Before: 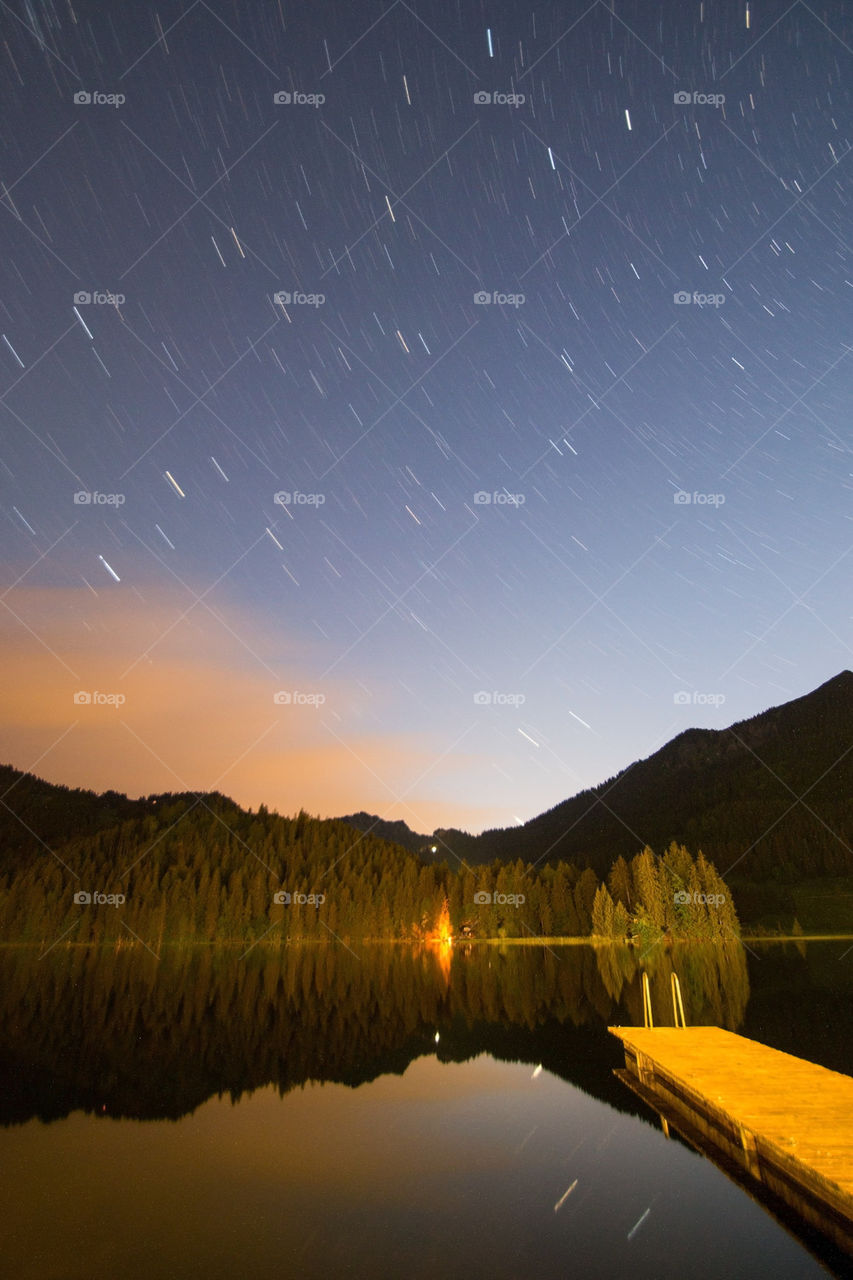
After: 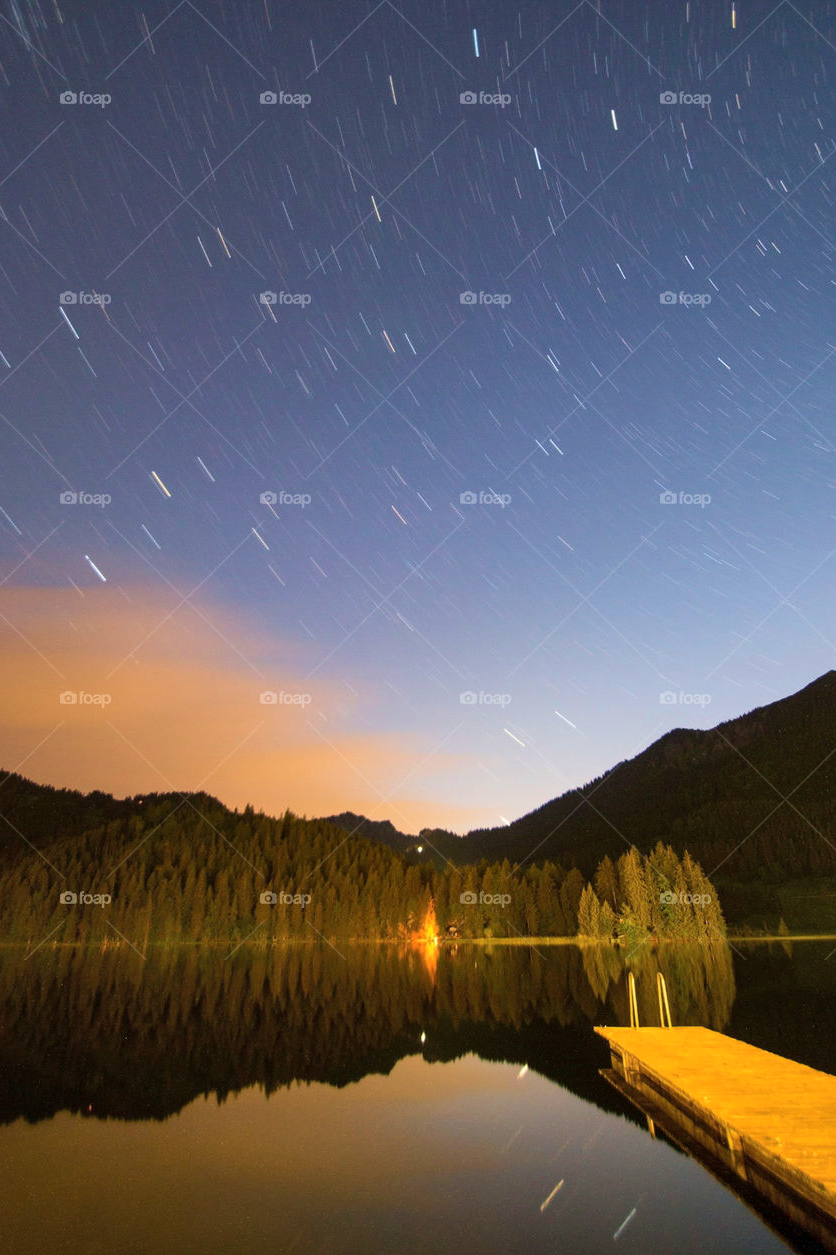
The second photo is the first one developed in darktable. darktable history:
crop: left 1.683%, right 0.276%, bottom 1.876%
velvia: strength 40.15%
shadows and highlights: radius 119.78, shadows 42.12, highlights -62.33, soften with gaussian
